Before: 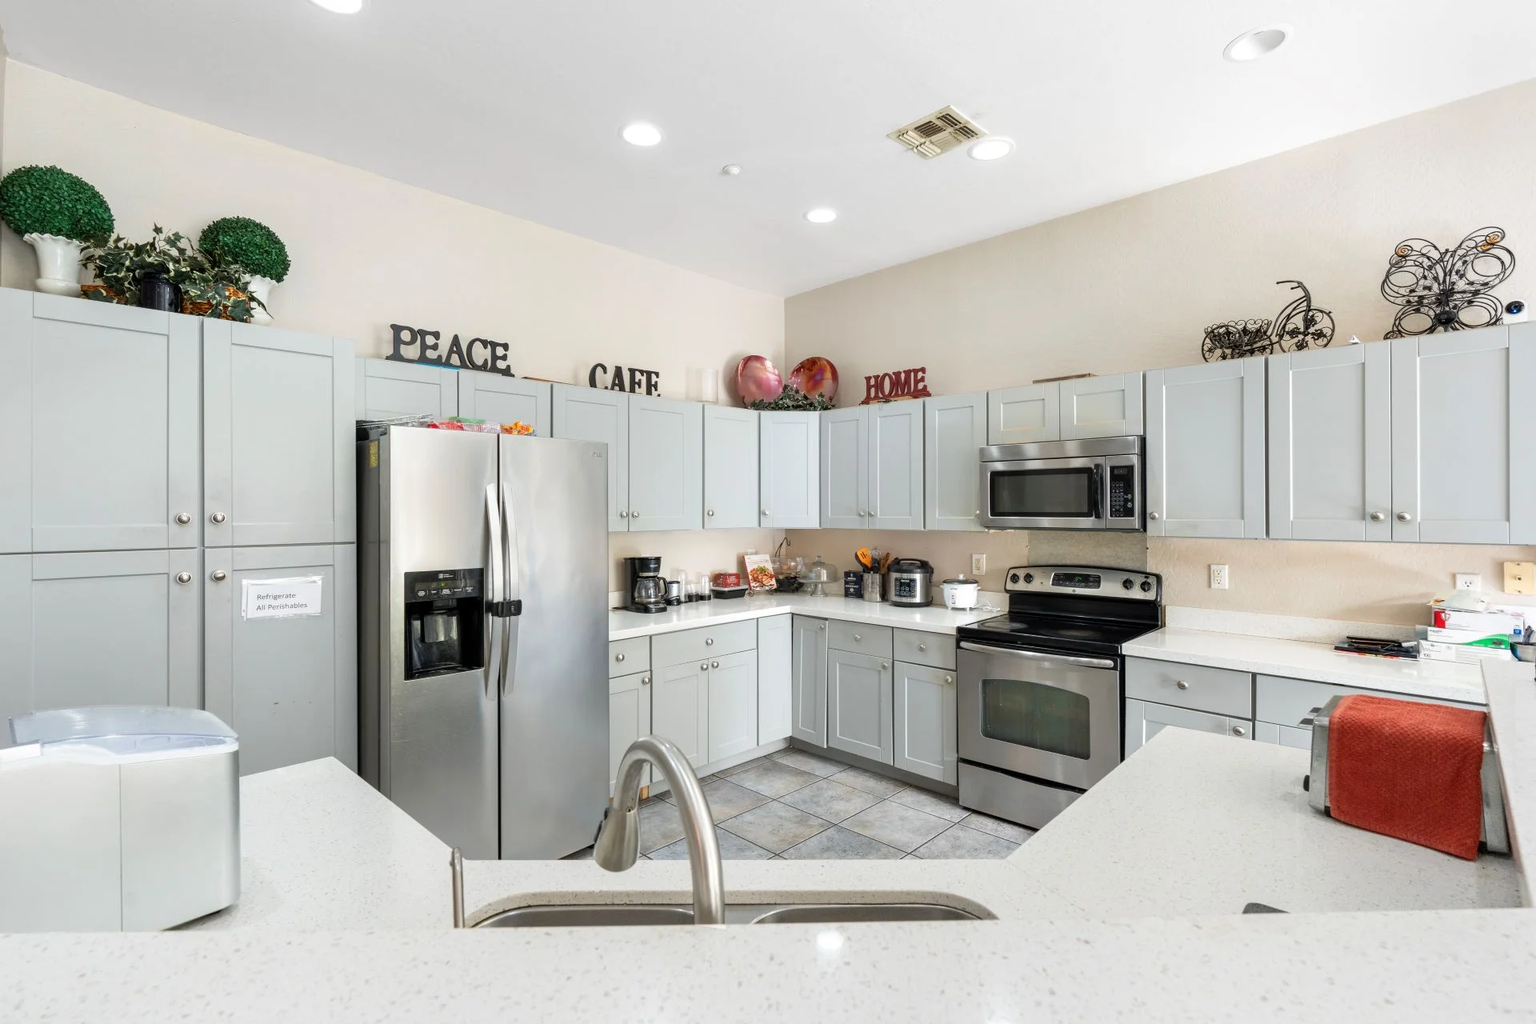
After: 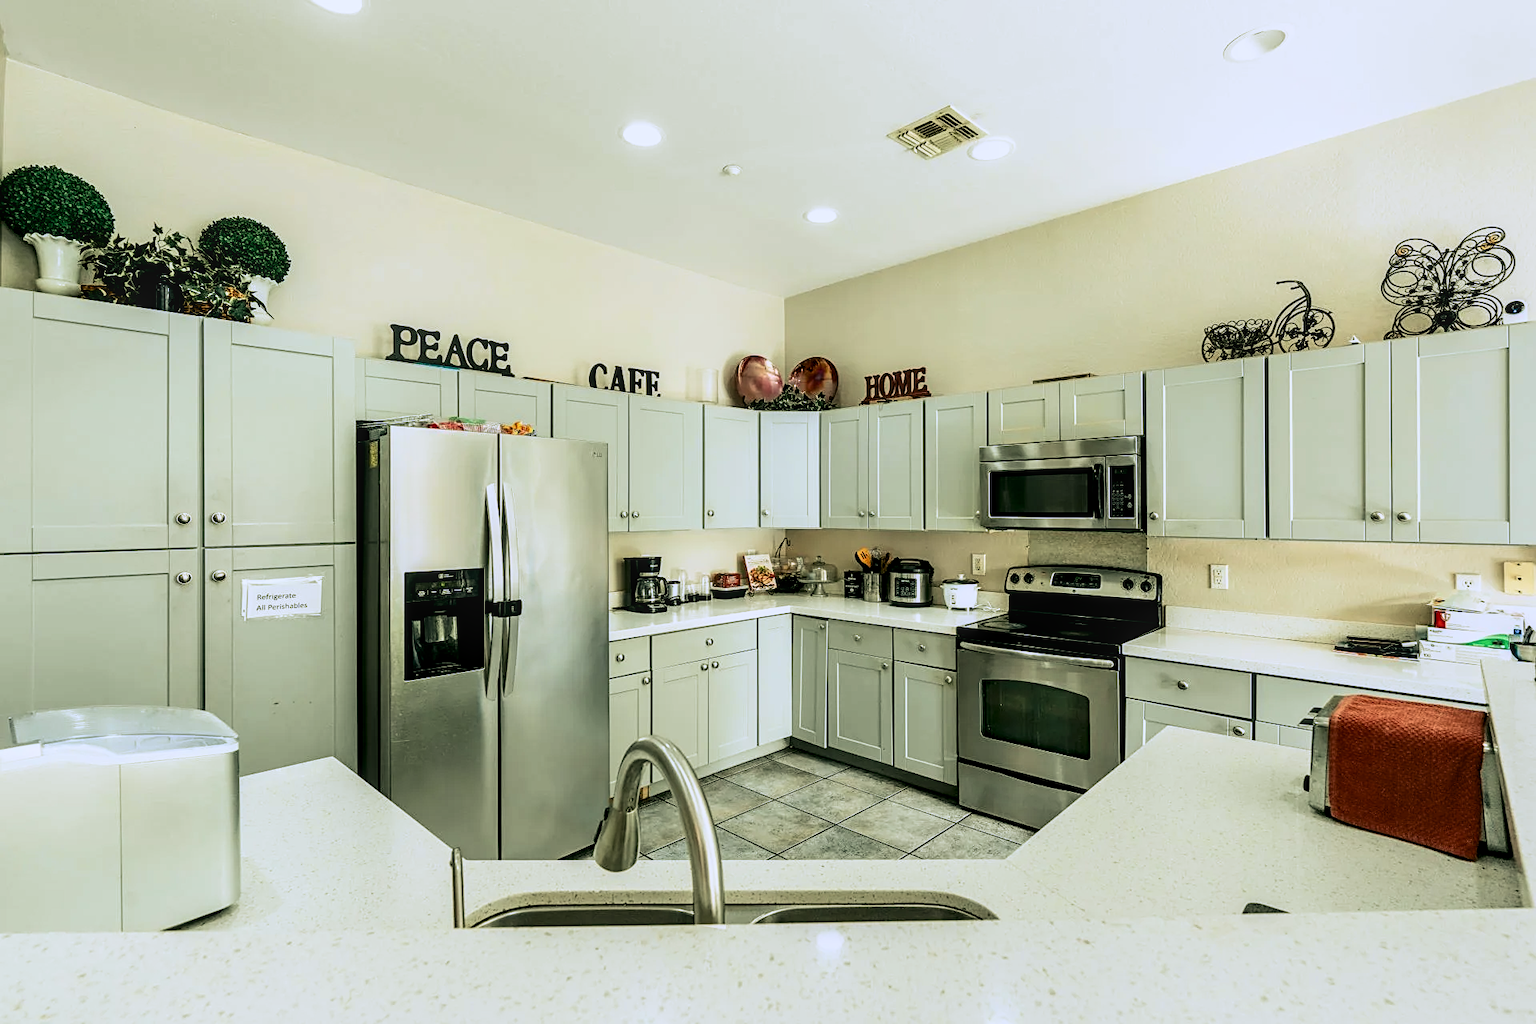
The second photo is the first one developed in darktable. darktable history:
sharpen: on, module defaults
rgb curve: curves: ch0 [(0.123, 0.061) (0.995, 0.887)]; ch1 [(0.06, 0.116) (1, 0.906)]; ch2 [(0, 0) (0.824, 0.69) (1, 1)], mode RGB, independent channels, compensate middle gray true
local contrast: on, module defaults
filmic rgb: black relative exposure -3.92 EV, white relative exposure 3.14 EV, hardness 2.87
contrast brightness saturation: contrast 0.28
